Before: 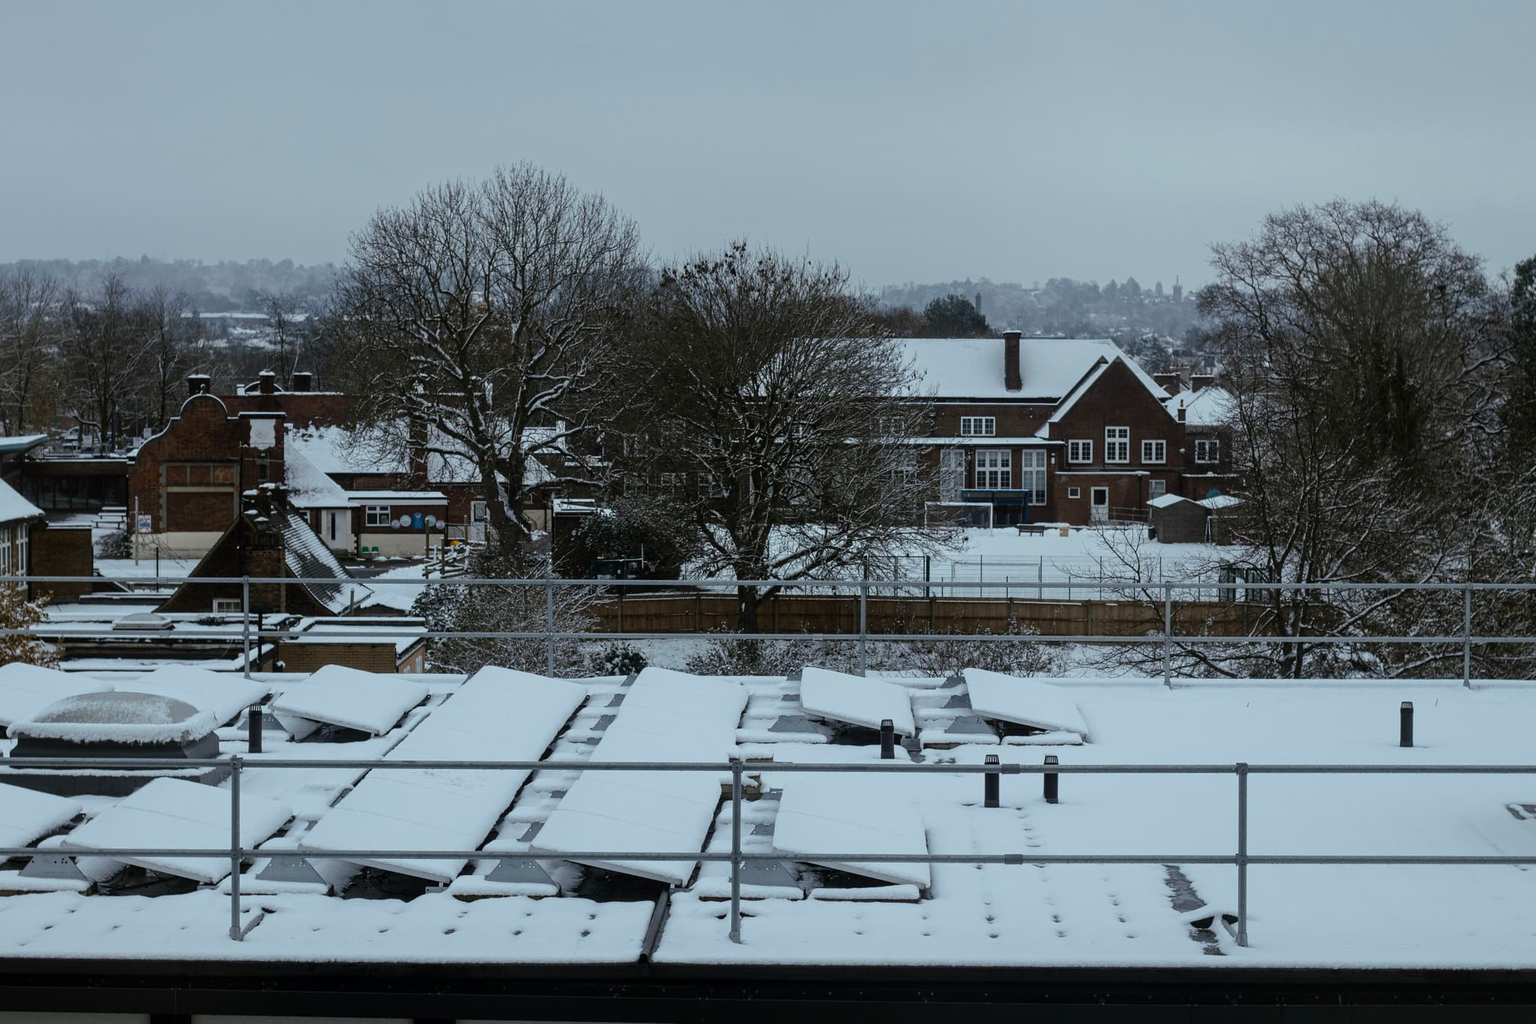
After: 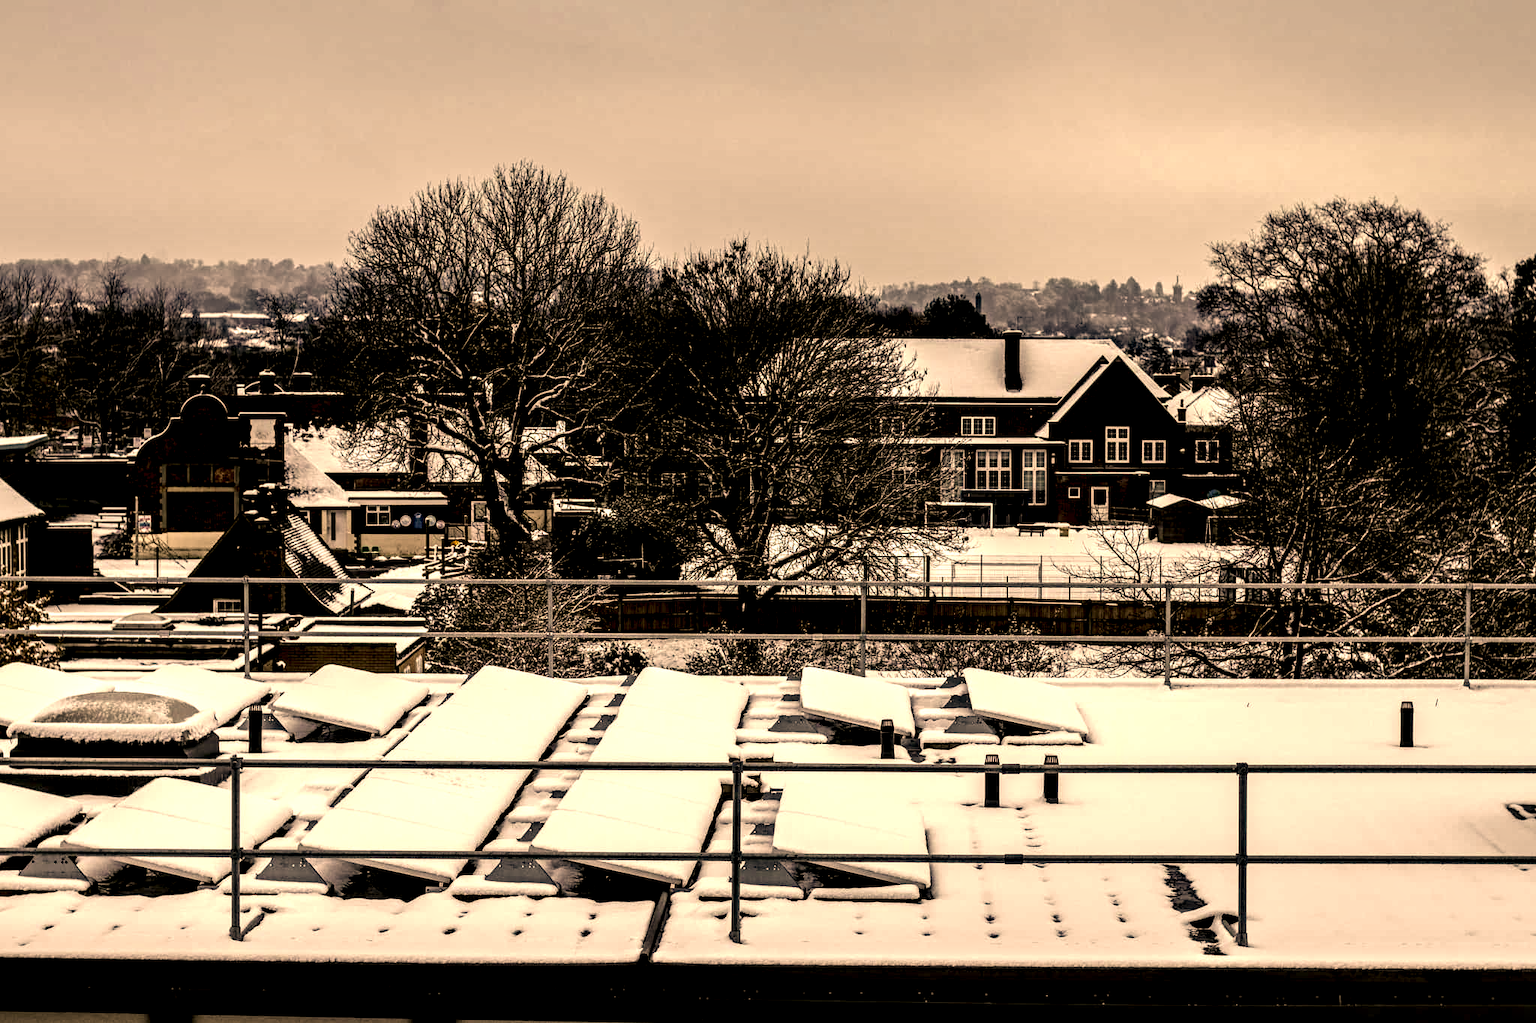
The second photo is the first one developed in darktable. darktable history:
velvia: strength 14.75%
color correction: highlights a* 18.26, highlights b* 34.94, shadows a* 1.42, shadows b* 6, saturation 1.02
local contrast: highlights 113%, shadows 44%, detail 292%
